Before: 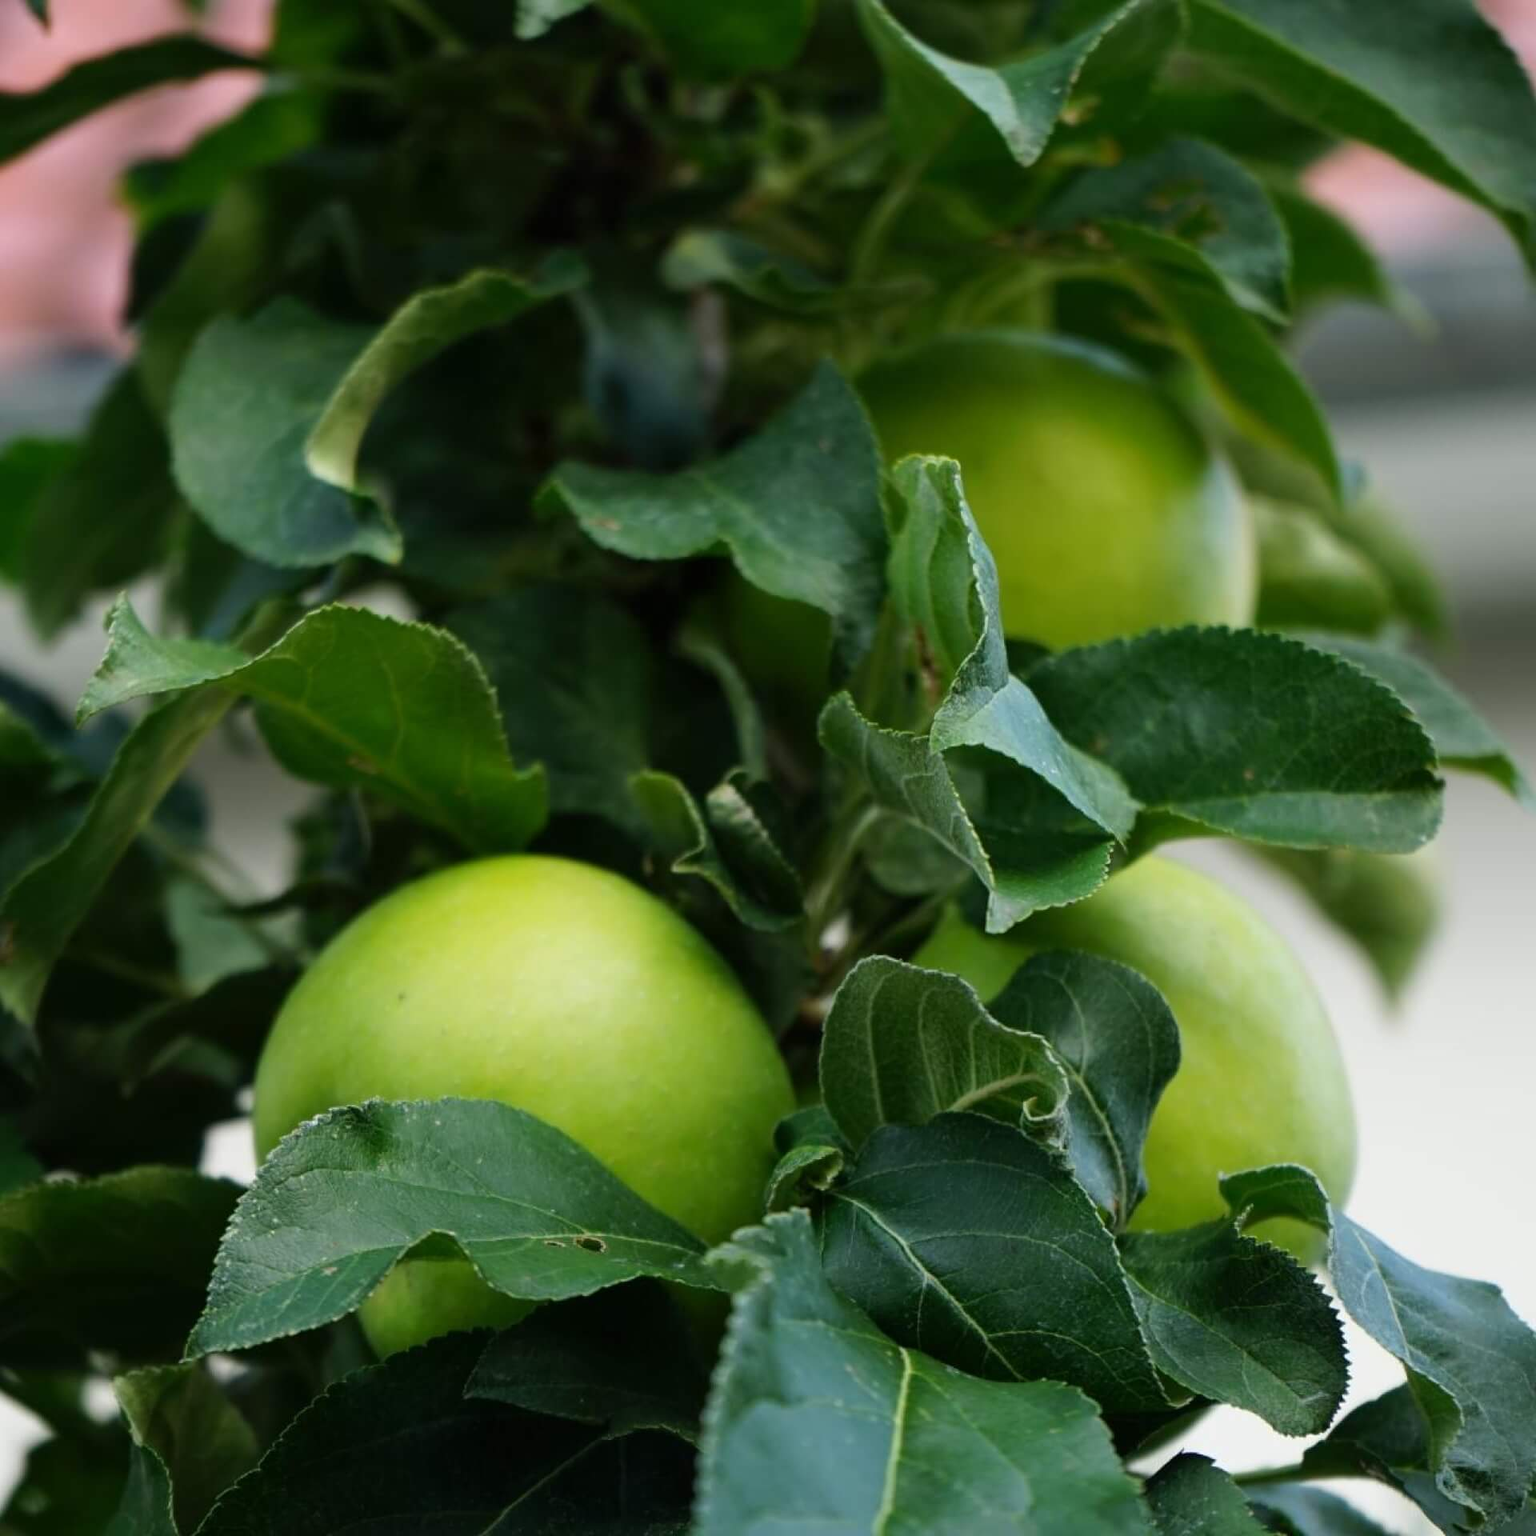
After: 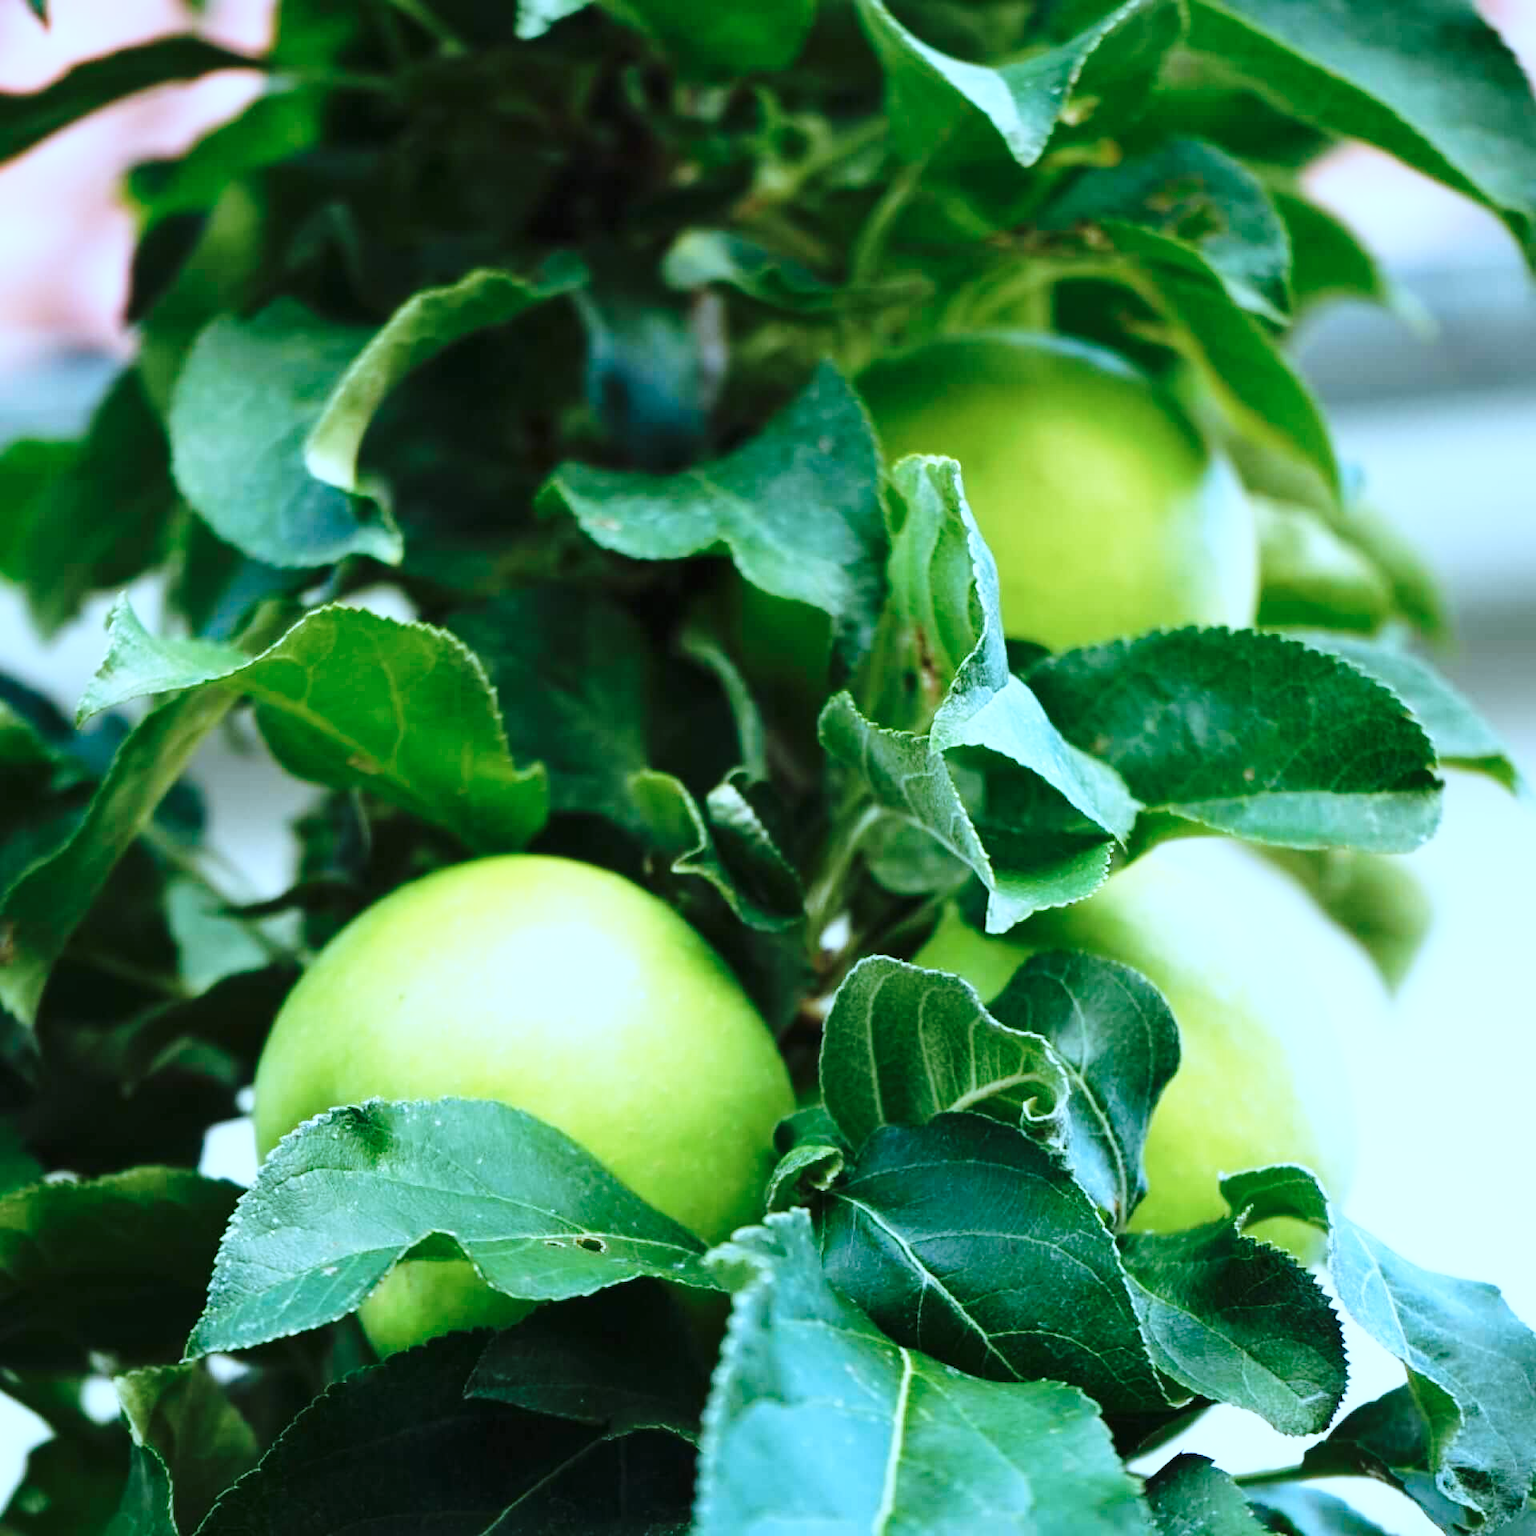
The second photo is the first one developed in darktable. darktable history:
base curve: curves: ch0 [(0, 0) (0.028, 0.03) (0.121, 0.232) (0.46, 0.748) (0.859, 0.968) (1, 1)], preserve colors none
color correction: highlights a* -8.87, highlights b* -22.88
exposure: black level correction 0, exposure 0.701 EV, compensate highlight preservation false
